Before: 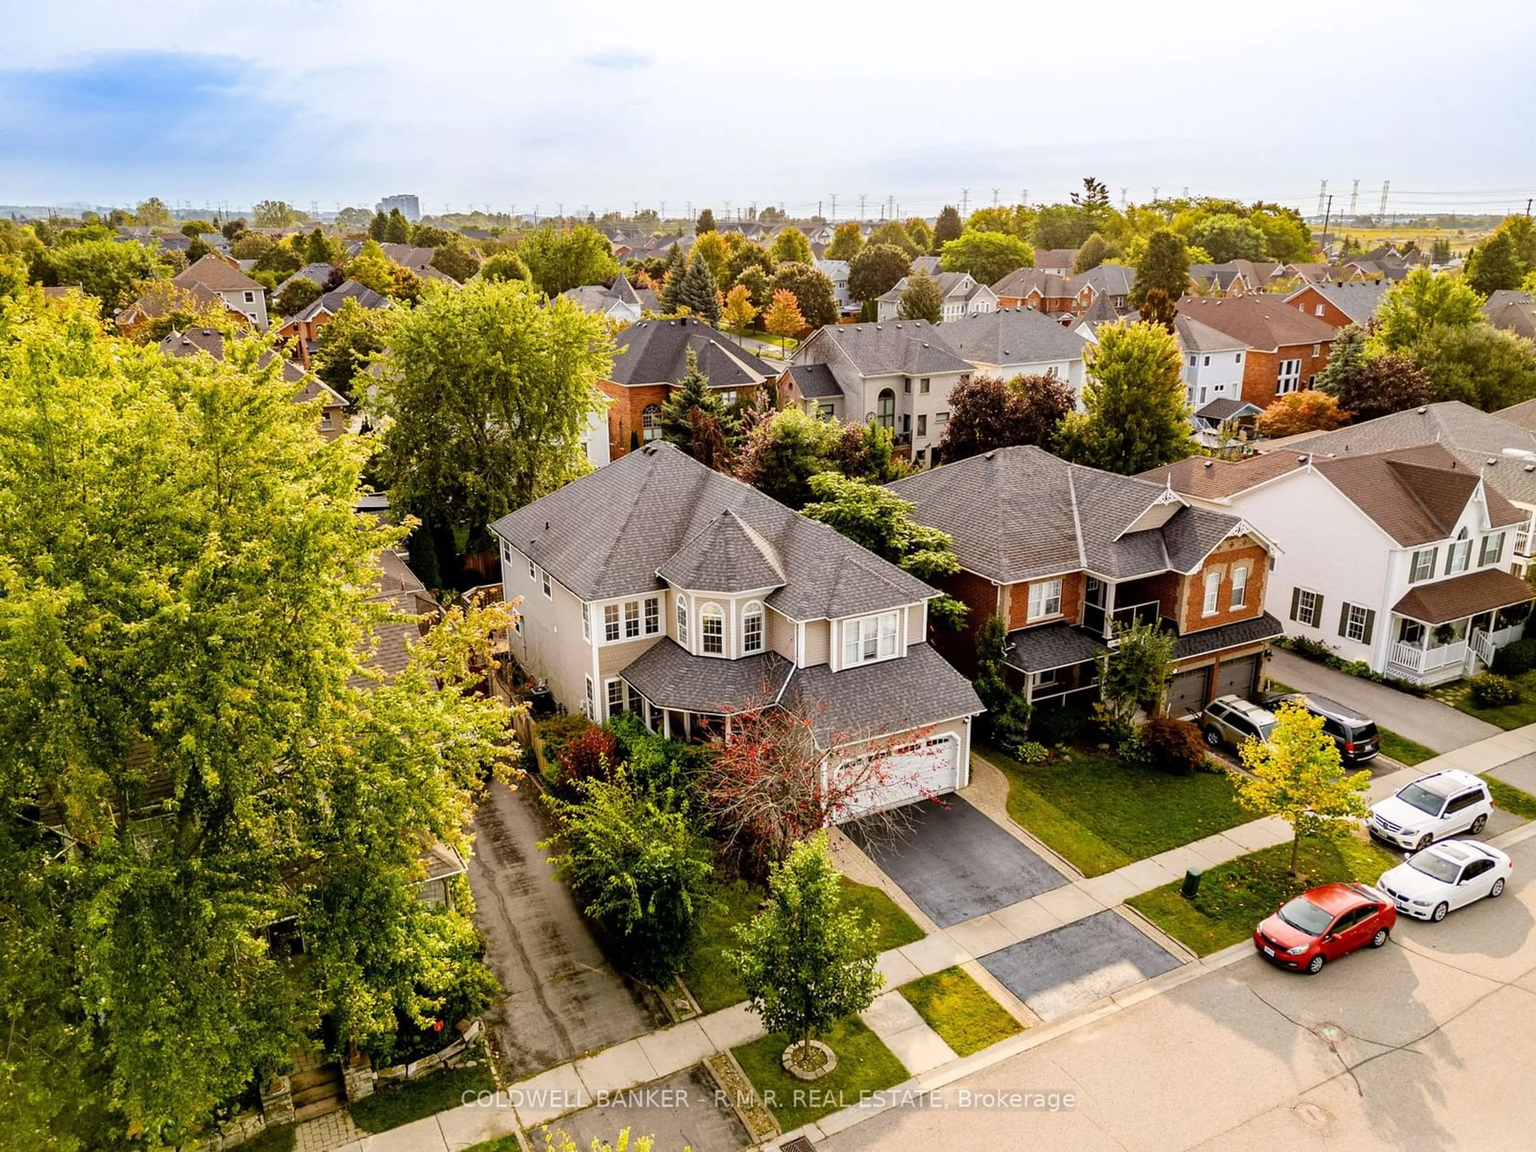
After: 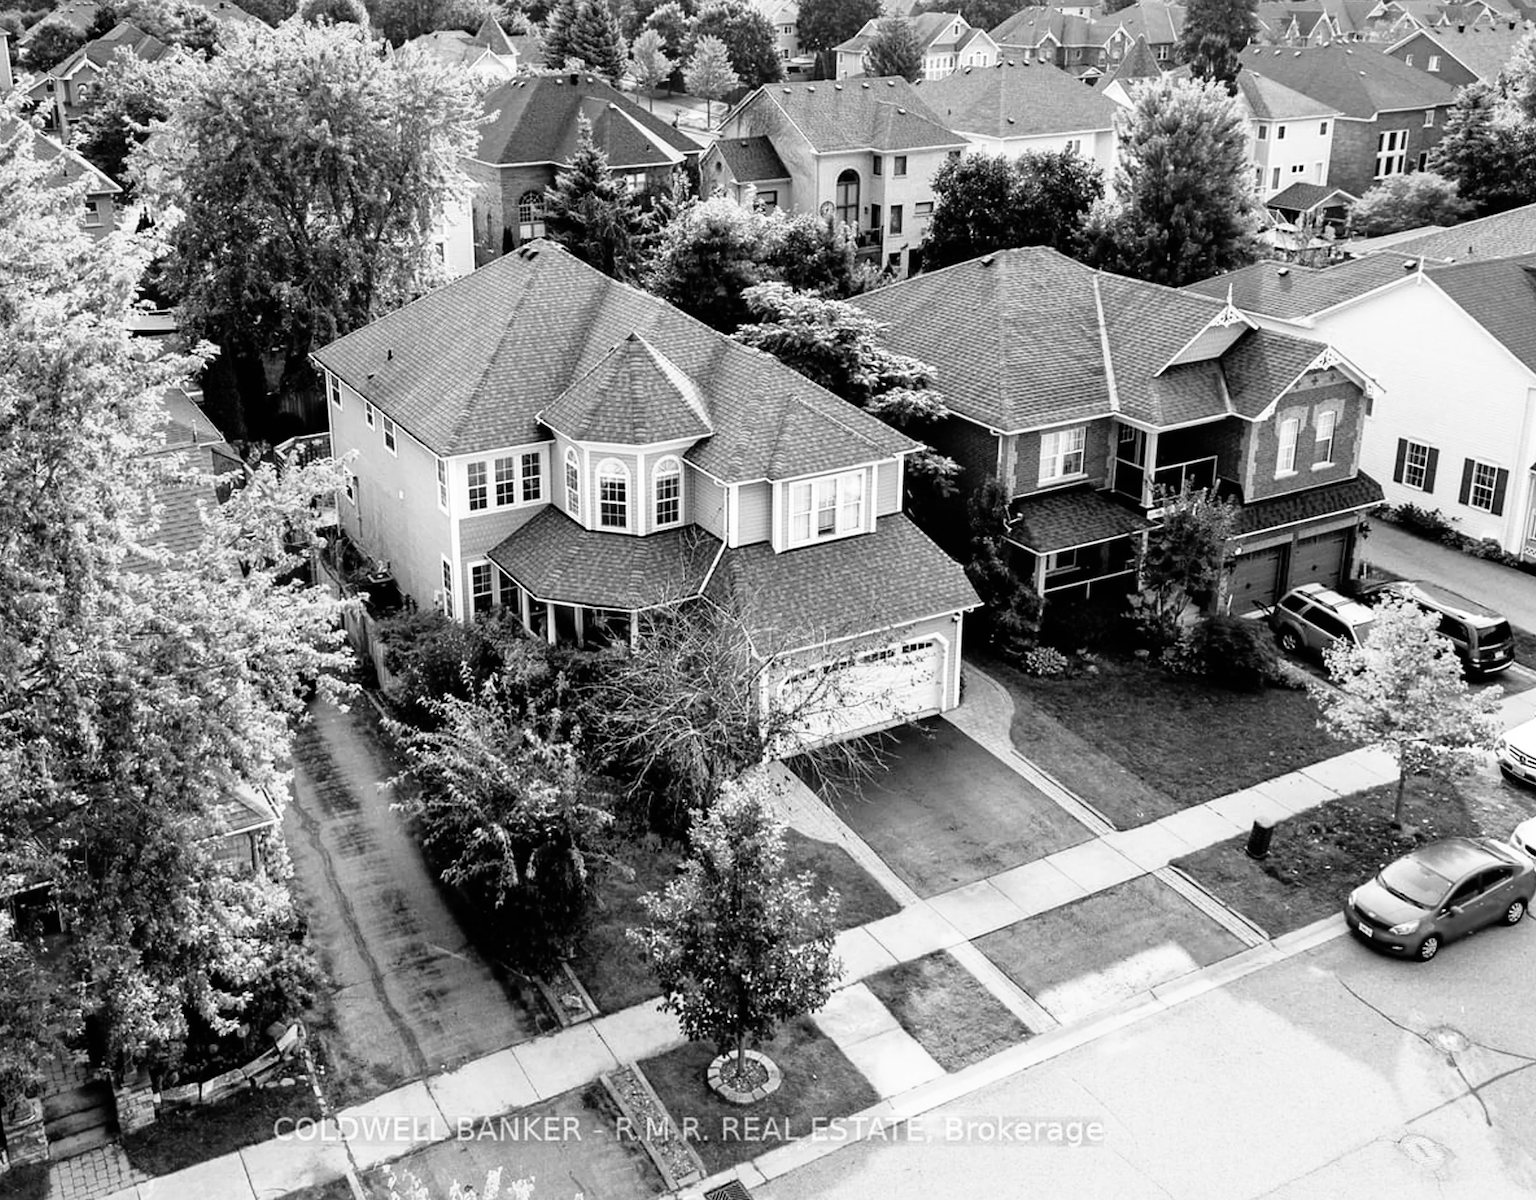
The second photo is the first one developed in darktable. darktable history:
crop: left 16.871%, top 22.857%, right 9.116%
contrast brightness saturation: brightness 0.09, saturation 0.19
monochrome: on, module defaults
filmic rgb: black relative exposure -9.08 EV, white relative exposure 2.3 EV, hardness 7.49
